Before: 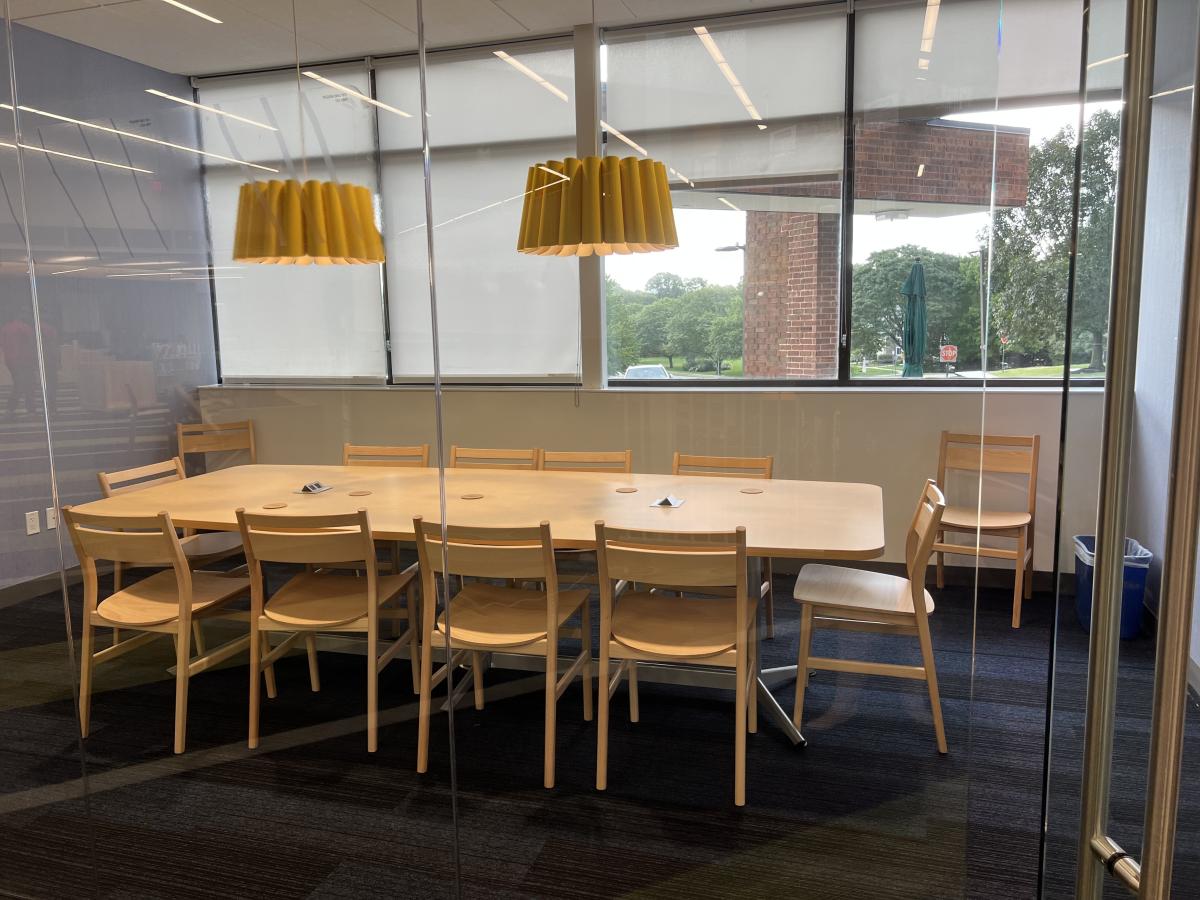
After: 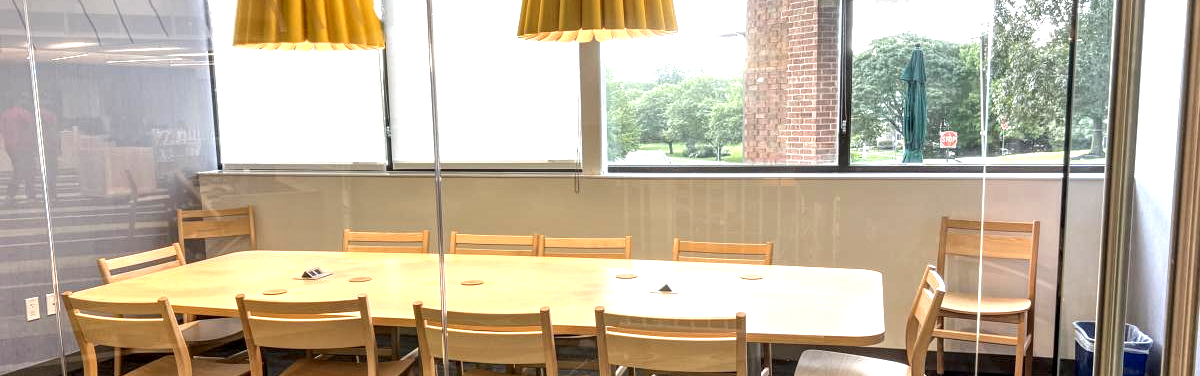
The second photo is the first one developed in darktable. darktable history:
crop and rotate: top 23.84%, bottom 34.294%
exposure: black level correction 0.001, exposure 1 EV, compensate highlight preservation false
local contrast: highlights 20%, detail 150%
white balance: emerald 1
